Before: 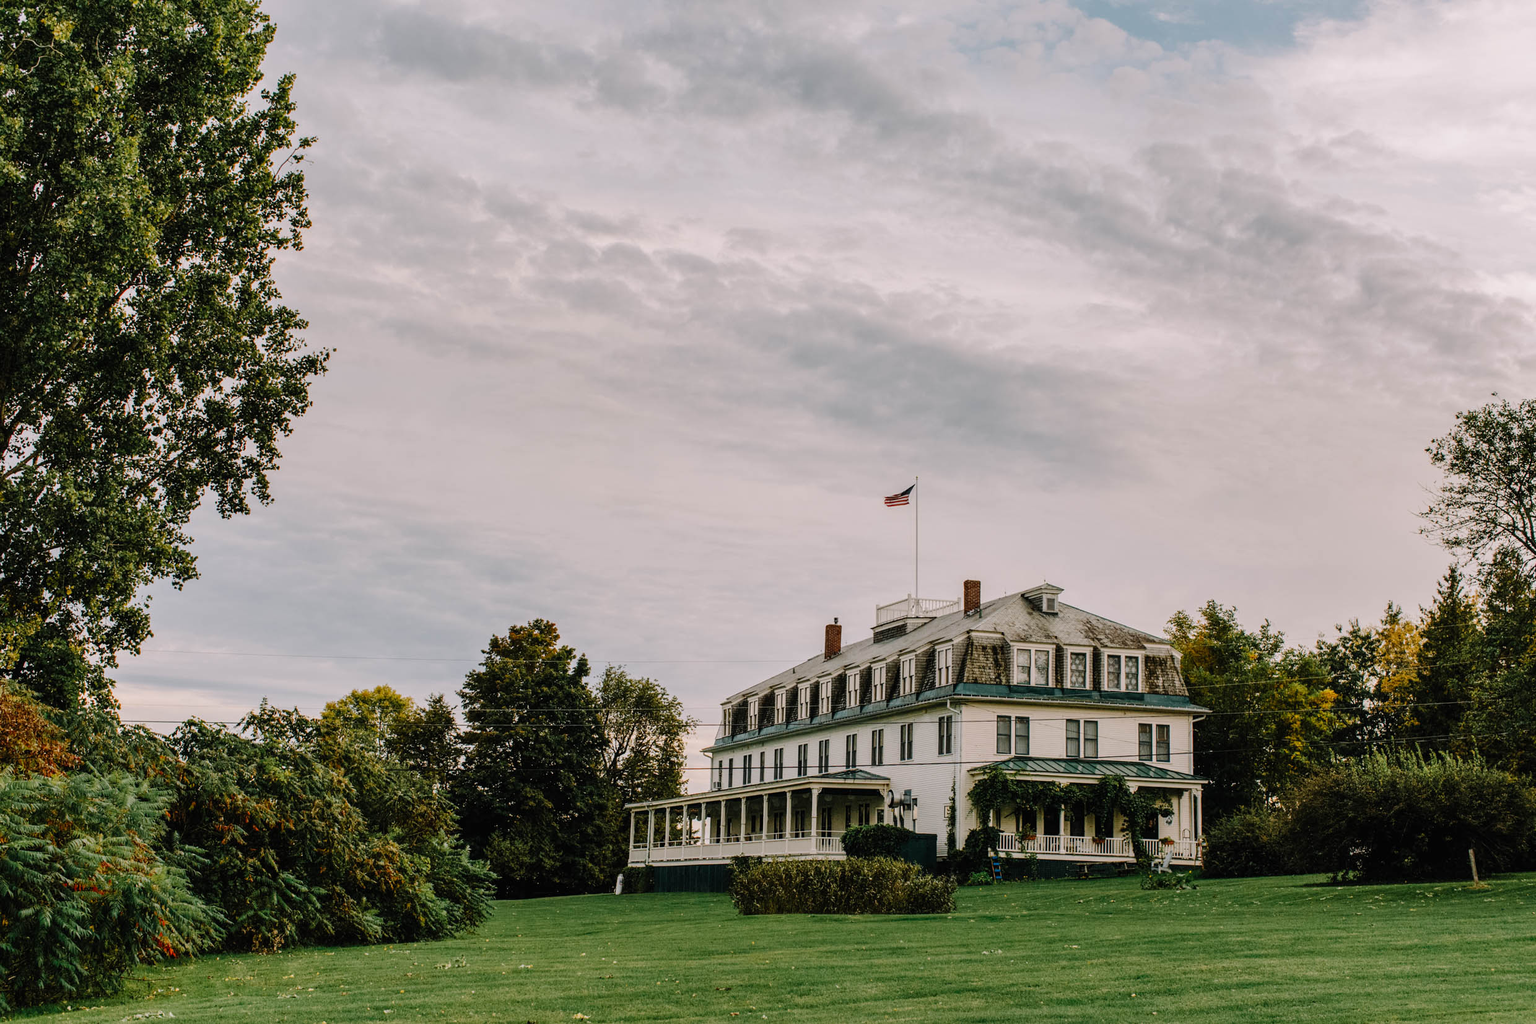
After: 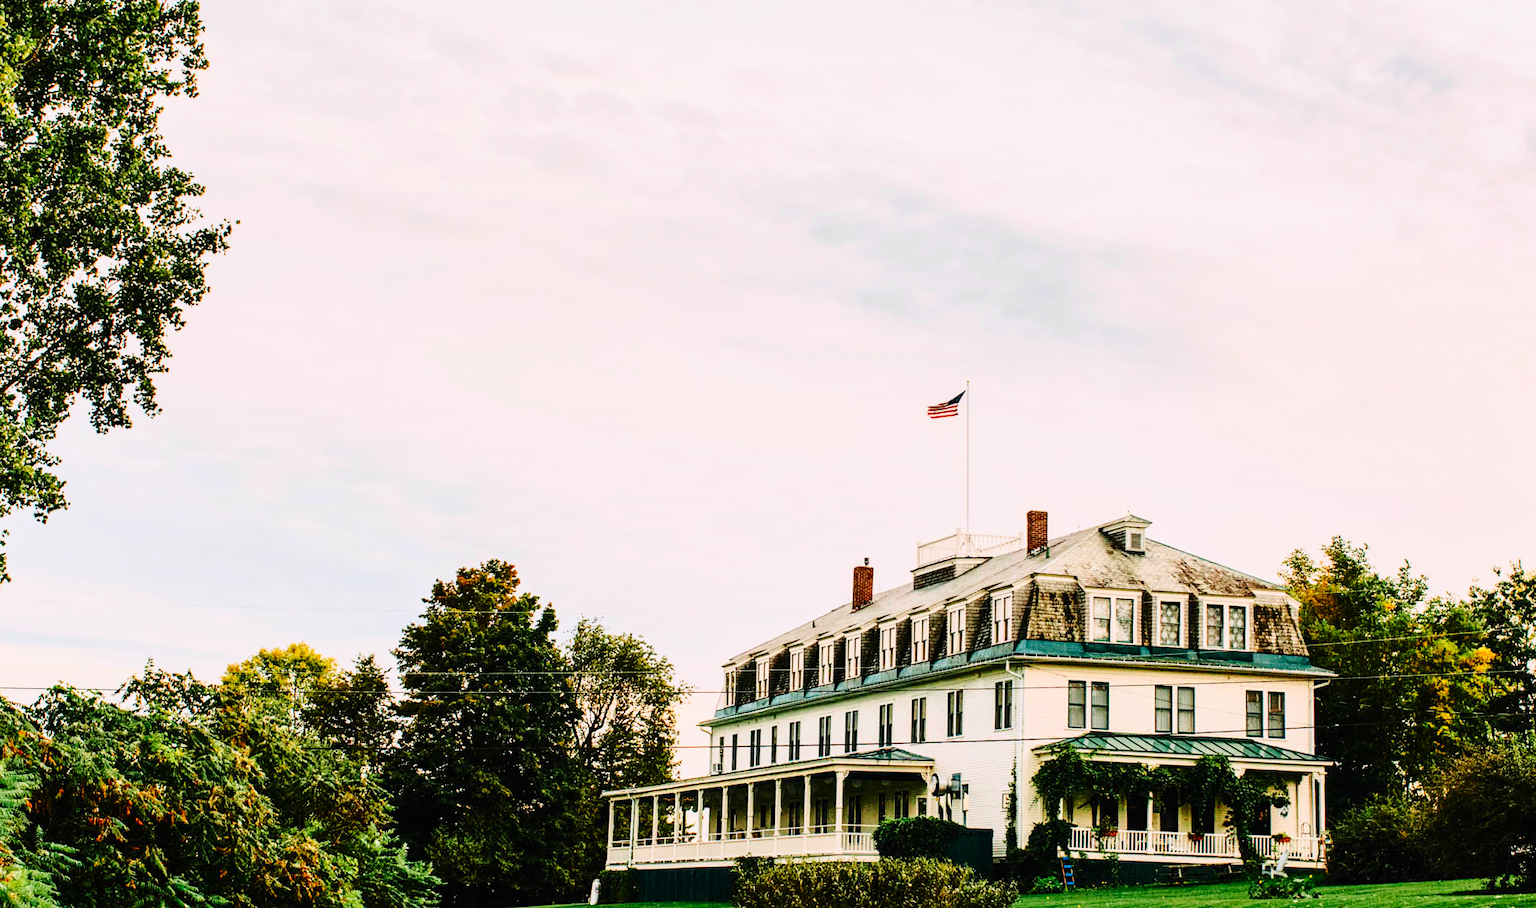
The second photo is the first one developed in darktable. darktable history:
base curve: curves: ch0 [(0, 0) (0.028, 0.03) (0.121, 0.232) (0.46, 0.748) (0.859, 0.968) (1, 1)], preserve colors none
tone curve: curves: ch0 [(0, 0) (0.091, 0.077) (0.389, 0.458) (0.745, 0.82) (0.844, 0.908) (0.909, 0.942) (1, 0.973)]; ch1 [(0, 0) (0.437, 0.404) (0.5, 0.5) (0.529, 0.556) (0.58, 0.603) (0.616, 0.649) (1, 1)]; ch2 [(0, 0) (0.442, 0.415) (0.5, 0.5) (0.535, 0.557) (0.585, 0.62) (1, 1)], color space Lab, independent channels, preserve colors none
crop: left 9.445%, top 16.894%, right 10.756%, bottom 12.316%
